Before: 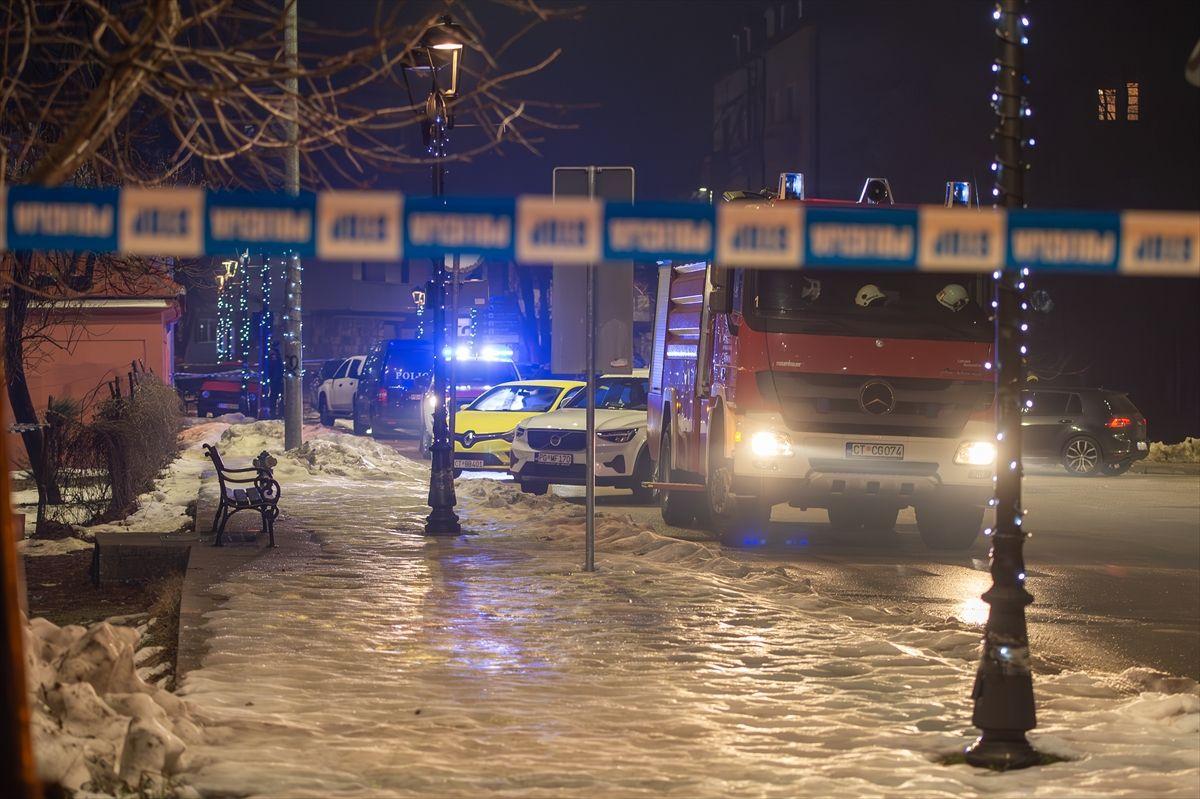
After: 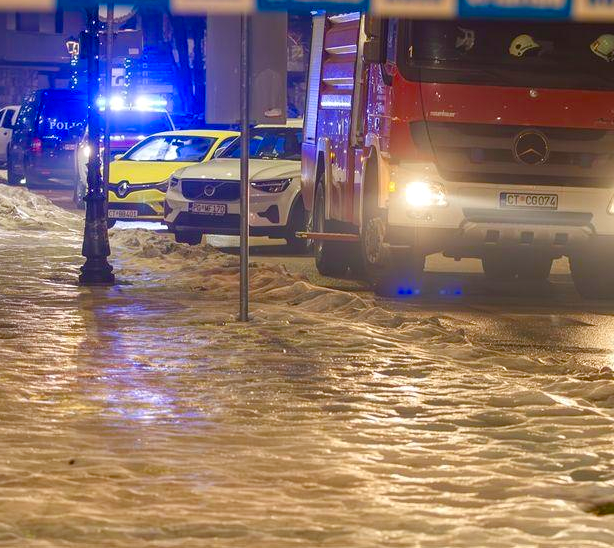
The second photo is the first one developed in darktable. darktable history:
color balance rgb: linear chroma grading › shadows -8.318%, linear chroma grading › global chroma 9.869%, perceptual saturation grading › global saturation 20%, perceptual saturation grading › highlights -24.93%, perceptual saturation grading › shadows 49.847%
crop and rotate: left 28.907%, top 31.387%, right 19.844%
local contrast: highlights 101%, shadows 98%, detail 120%, midtone range 0.2
